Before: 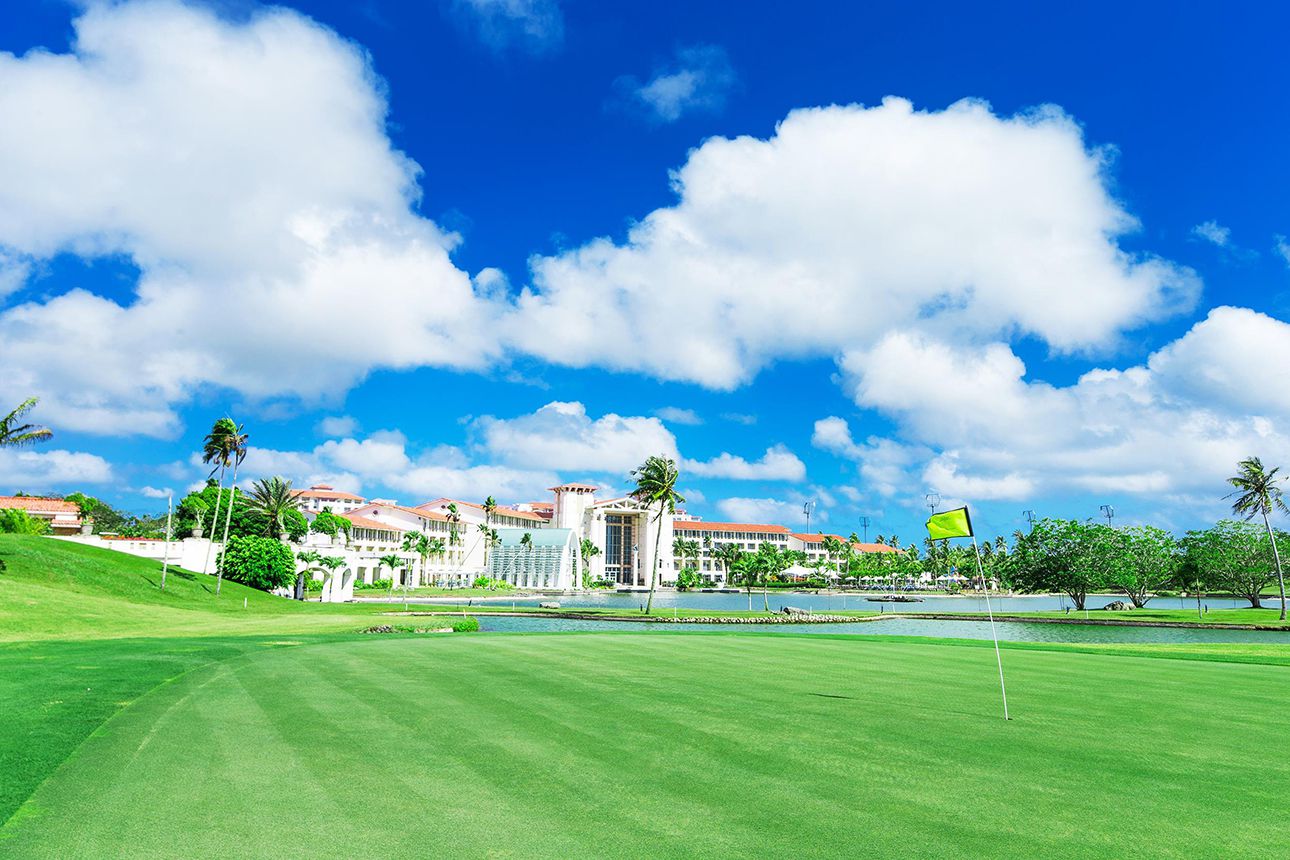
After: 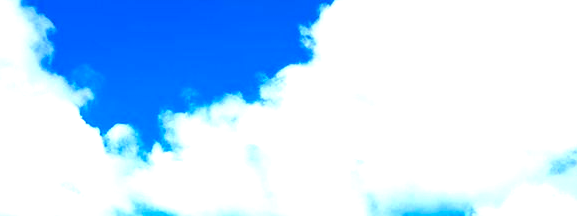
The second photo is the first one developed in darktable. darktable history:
haze removal: compatibility mode true, adaptive false
contrast brightness saturation: contrast 0.032, brightness -0.043
exposure: black level correction 0, exposure 1 EV, compensate highlight preservation false
crop: left 28.632%, top 16.86%, right 26.628%, bottom 57.914%
